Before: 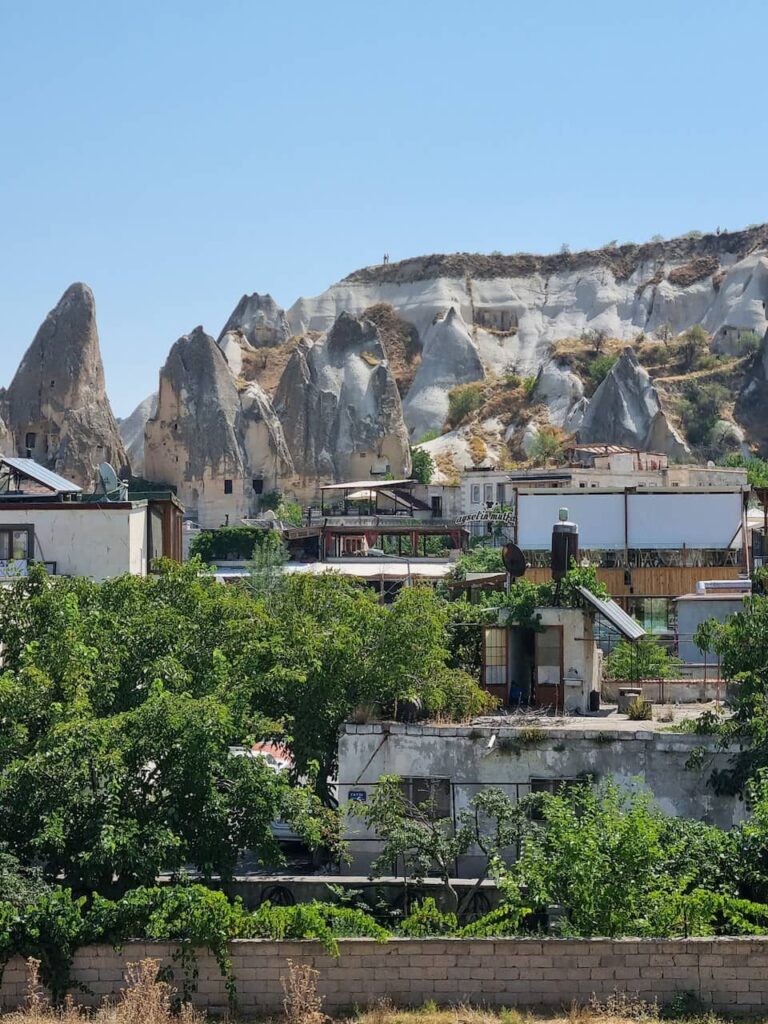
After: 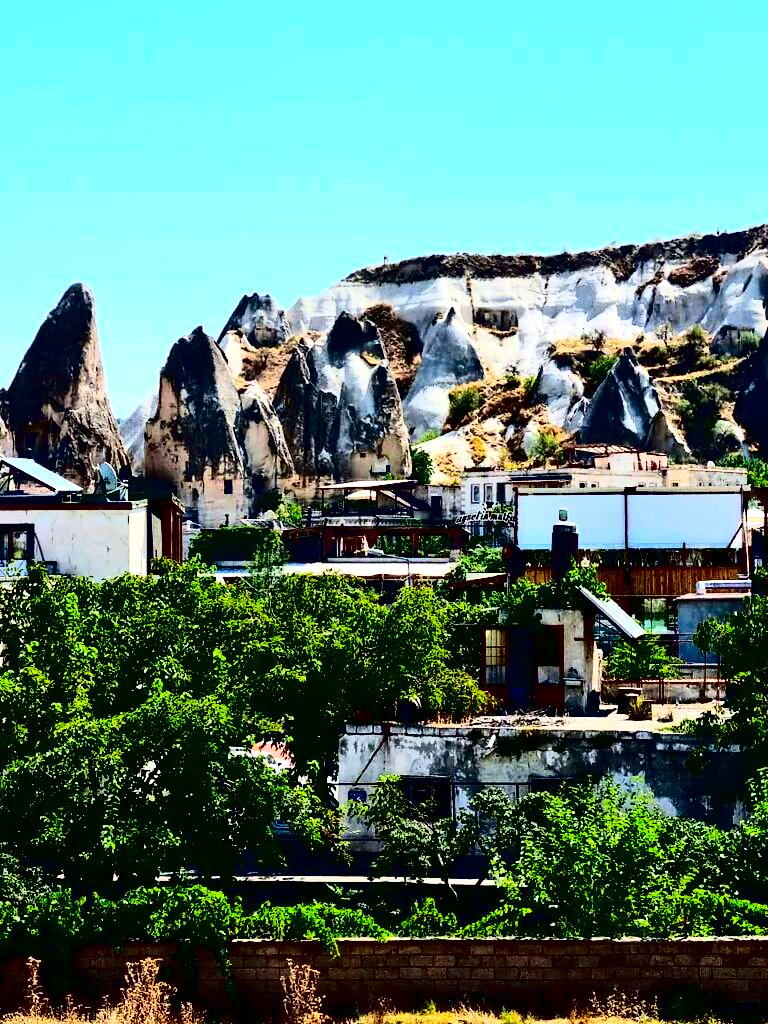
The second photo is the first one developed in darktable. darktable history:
exposure: exposure 0.638 EV, compensate highlight preservation false
contrast brightness saturation: contrast 0.774, brightness -0.991, saturation 0.985
